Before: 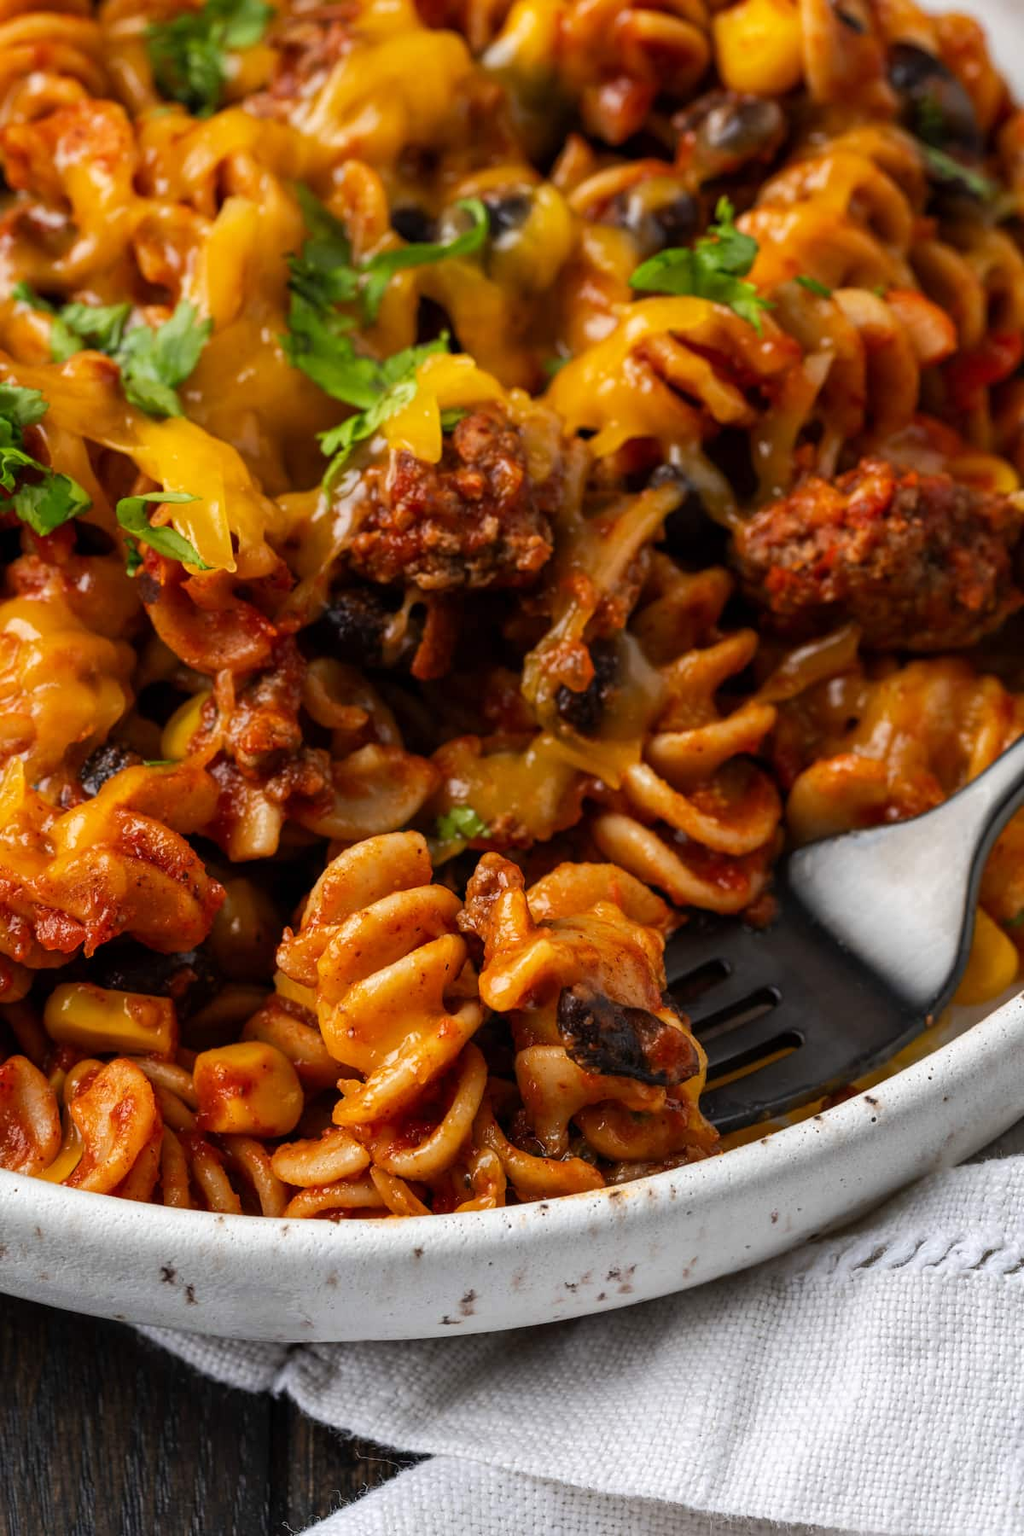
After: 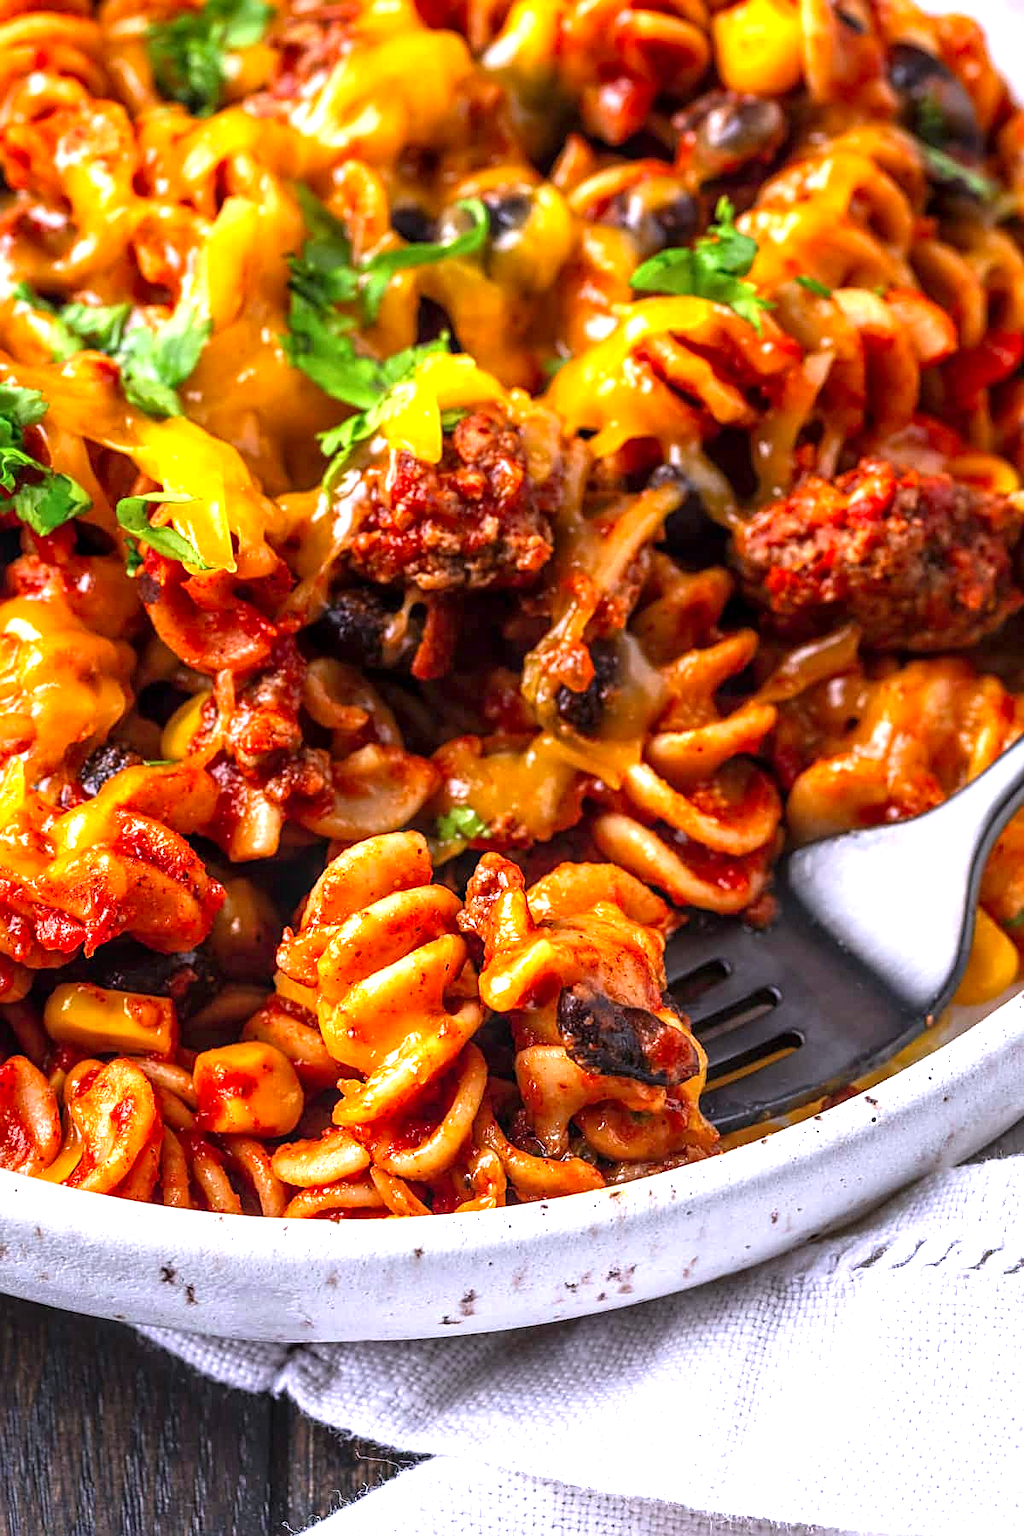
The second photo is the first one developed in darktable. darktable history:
sharpen: on, module defaults
local contrast: on, module defaults
exposure: black level correction 0, exposure 1.101 EV, compensate highlight preservation false
color calibration: output R [0.948, 0.091, -0.04, 0], output G [-0.3, 1.384, -0.085, 0], output B [-0.108, 0.061, 1.08, 0], illuminant as shot in camera, x 0.362, y 0.385, temperature 4533.53 K
